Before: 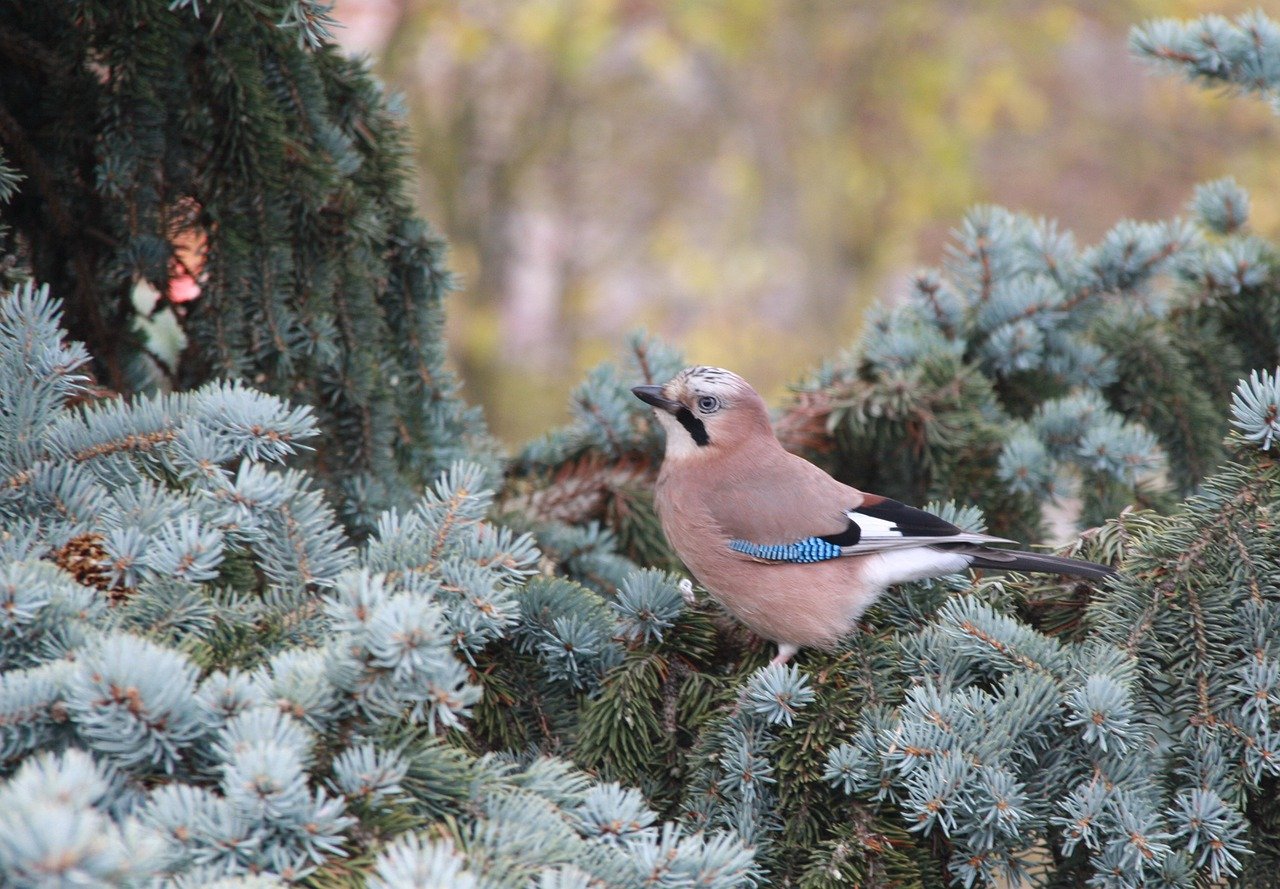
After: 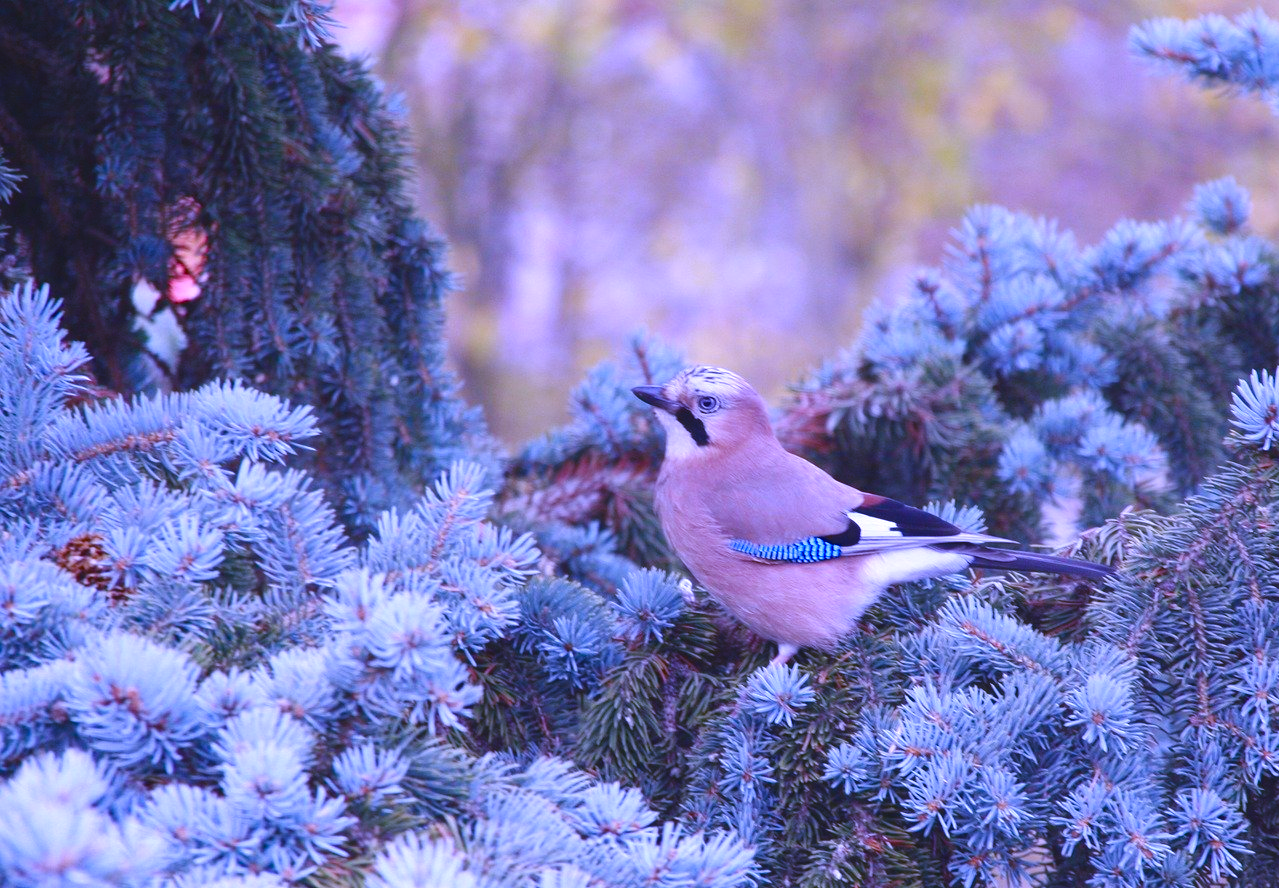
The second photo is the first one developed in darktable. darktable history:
color balance rgb: shadows lift › chroma 3%, shadows lift › hue 280.8°, power › hue 330°, highlights gain › chroma 3%, highlights gain › hue 75.6°, global offset › luminance 0.7%, perceptual saturation grading › global saturation 20%, perceptual saturation grading › highlights -25%, perceptual saturation grading › shadows 50%, global vibrance 20.33%
white balance: red 0.98, blue 1.61
